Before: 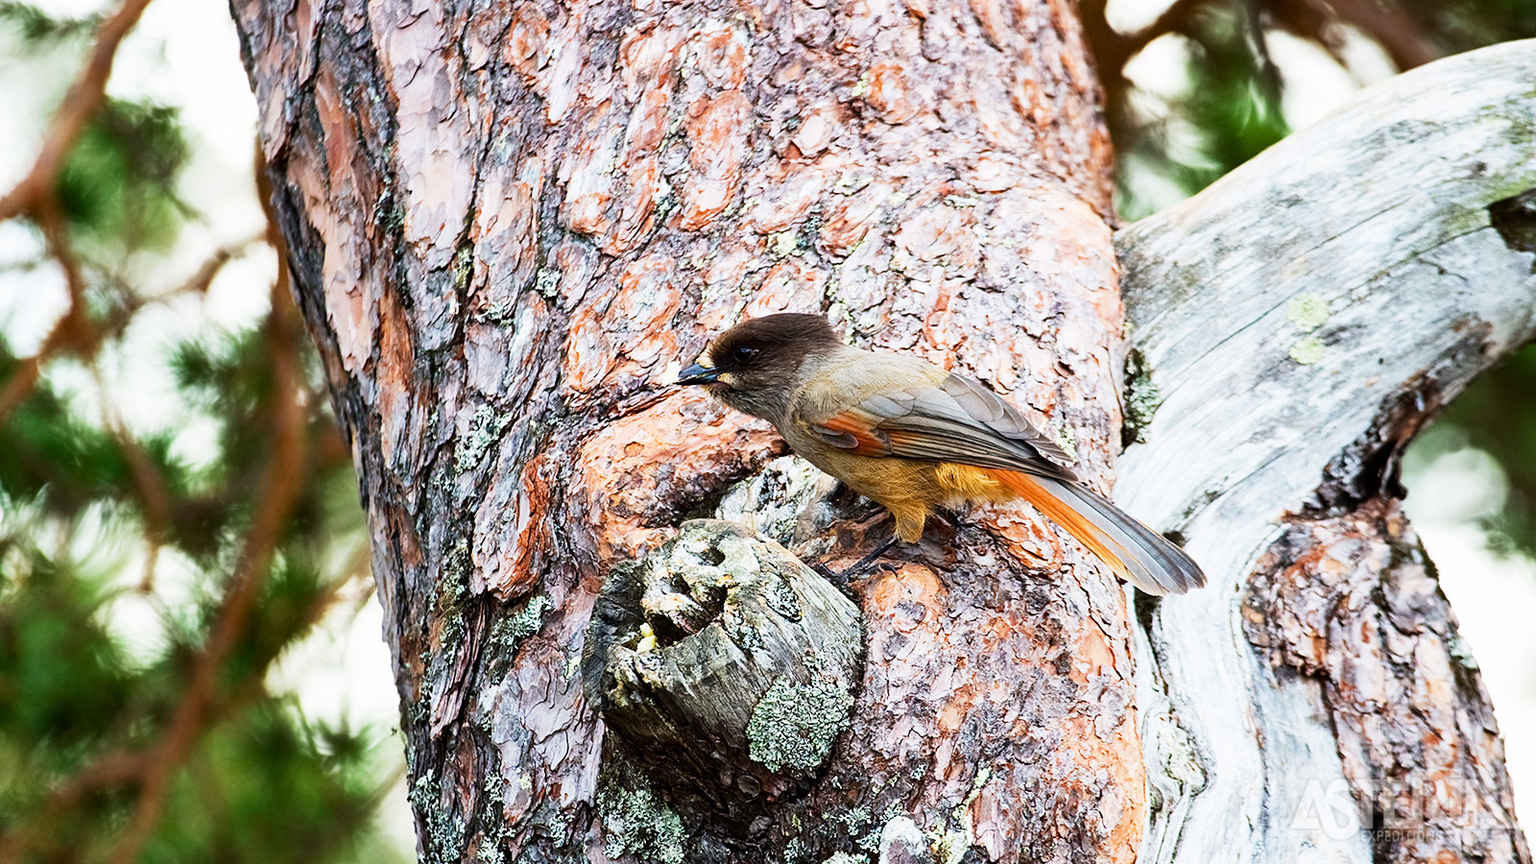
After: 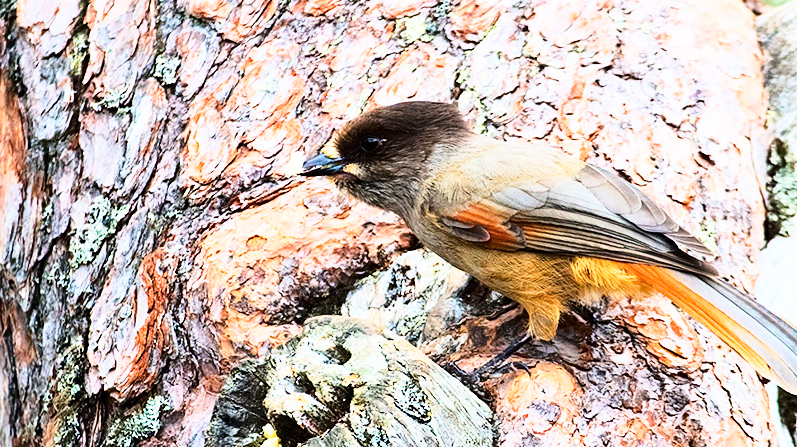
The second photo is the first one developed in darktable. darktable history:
base curve: curves: ch0 [(0, 0) (0.028, 0.03) (0.121, 0.232) (0.46, 0.748) (0.859, 0.968) (1, 1)]
crop: left 25.305%, top 25.109%, right 24.869%, bottom 25.143%
